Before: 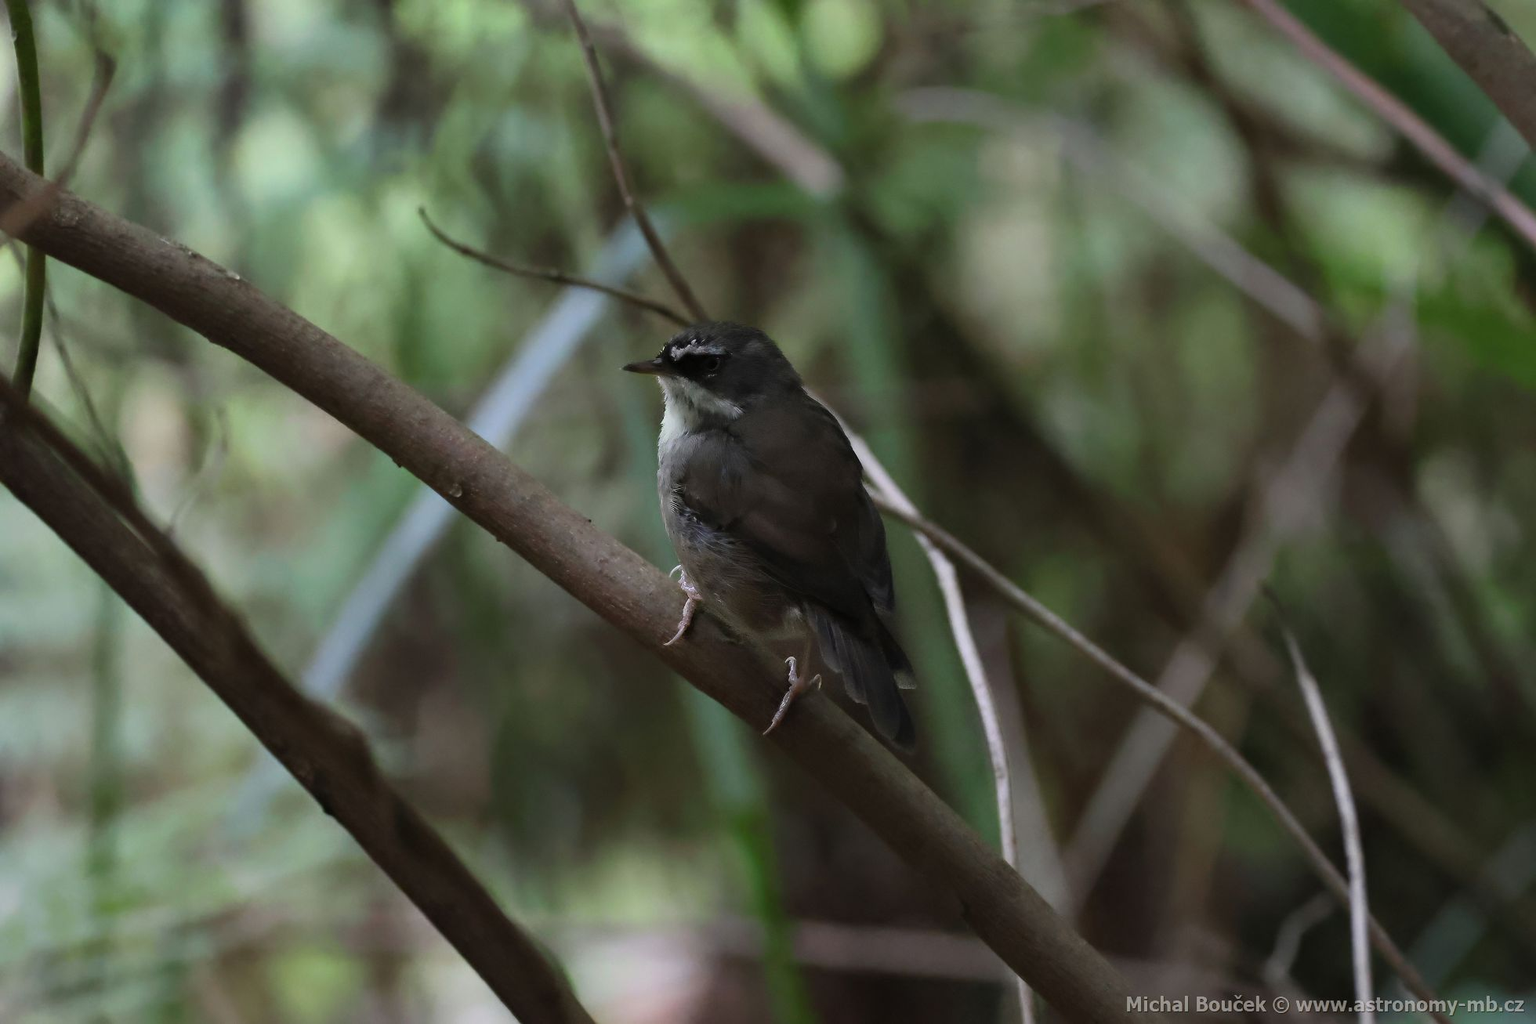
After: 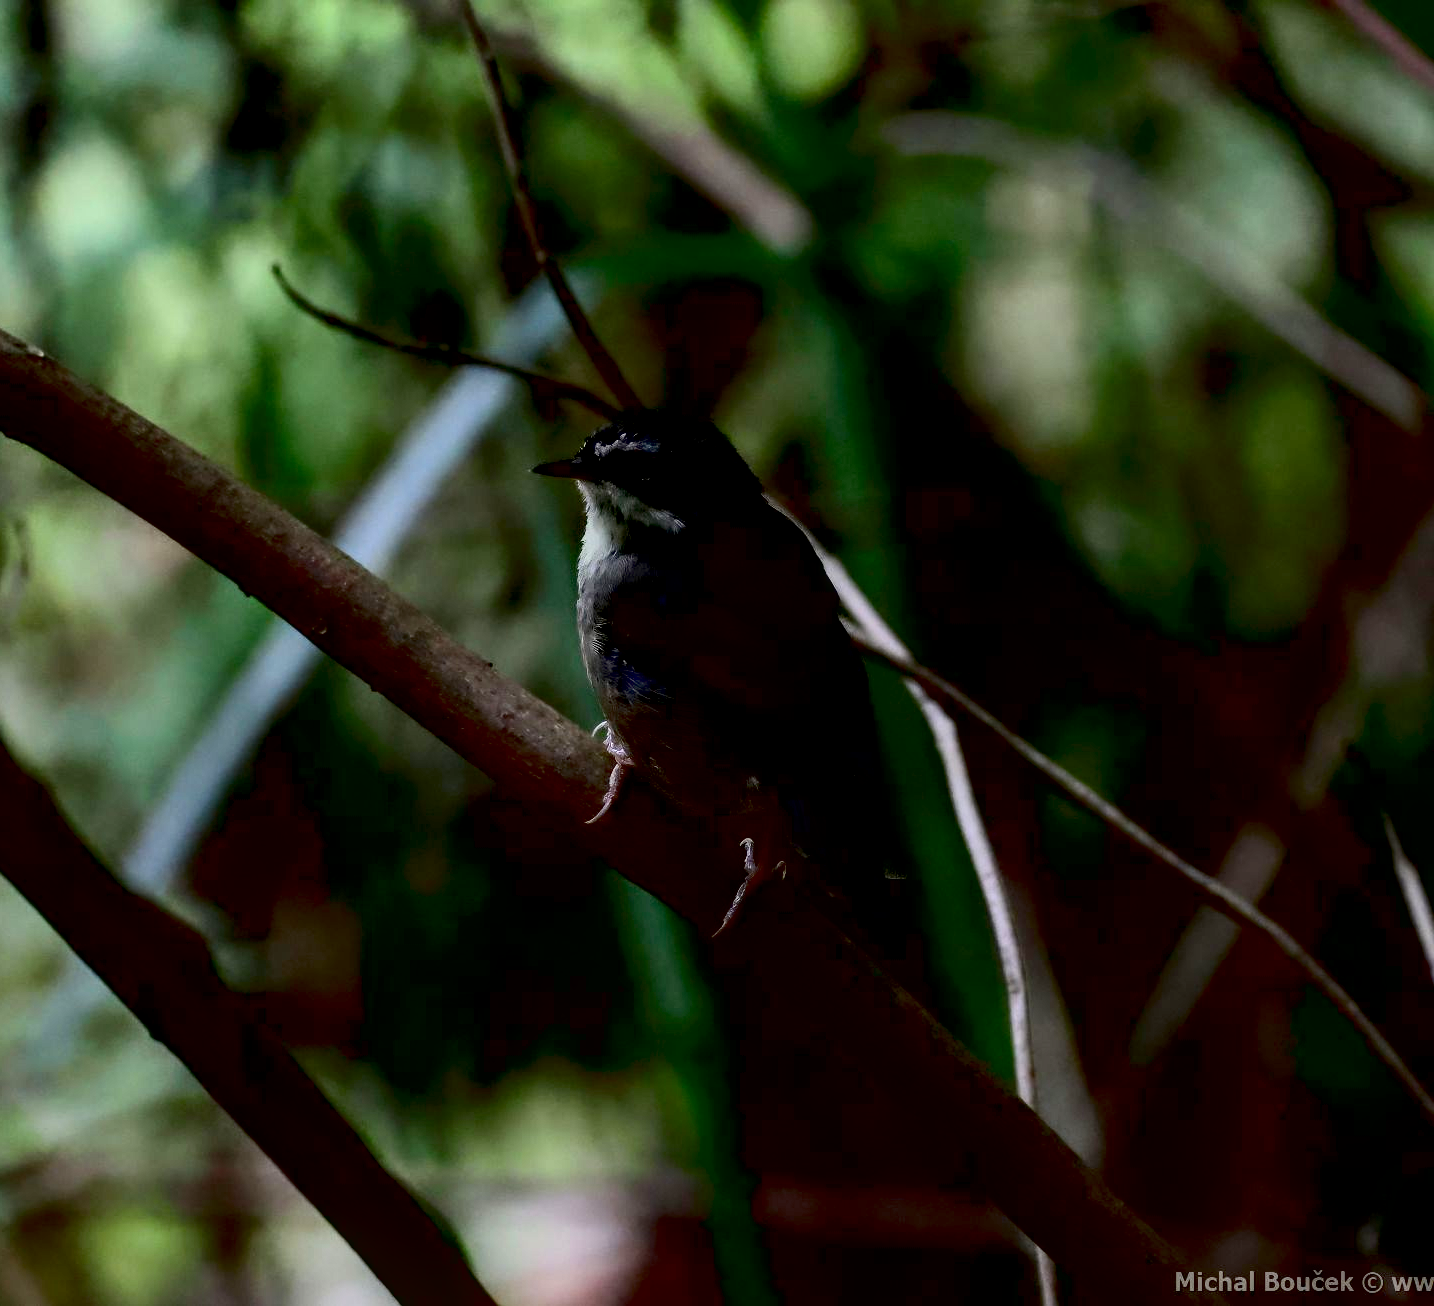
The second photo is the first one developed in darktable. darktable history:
exposure: black level correction 0.049, exposure 0.013 EV, compensate highlight preservation false
local contrast: on, module defaults
contrast brightness saturation: contrast 0.207, brightness -0.104, saturation 0.208
crop: left 13.405%, right 13.414%
